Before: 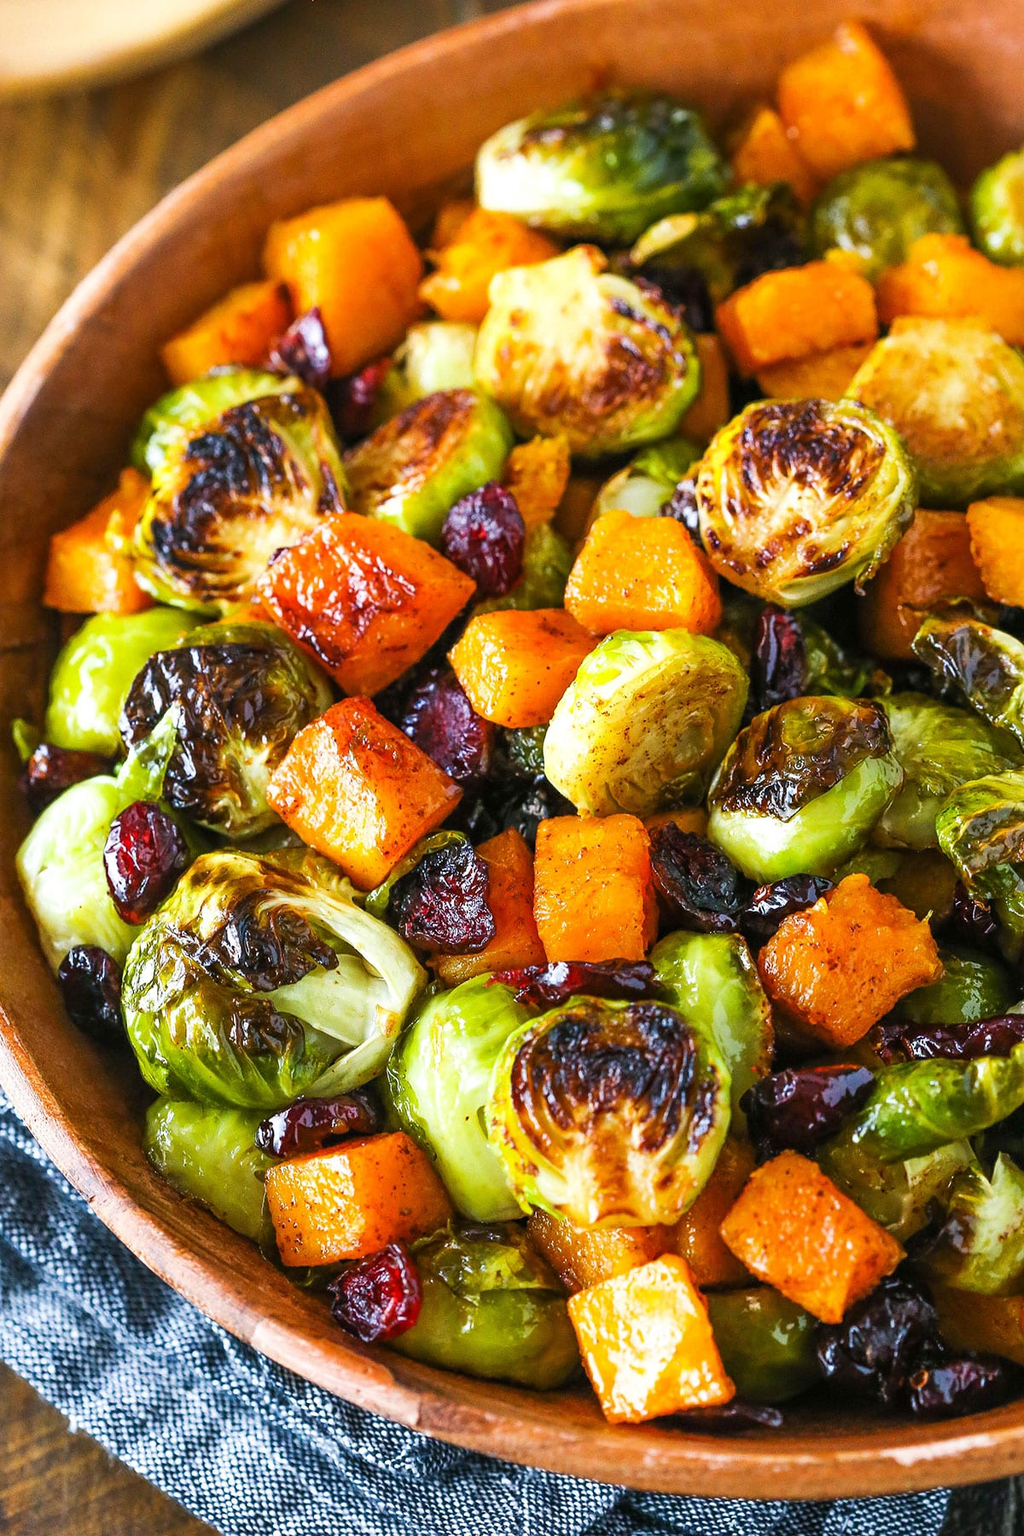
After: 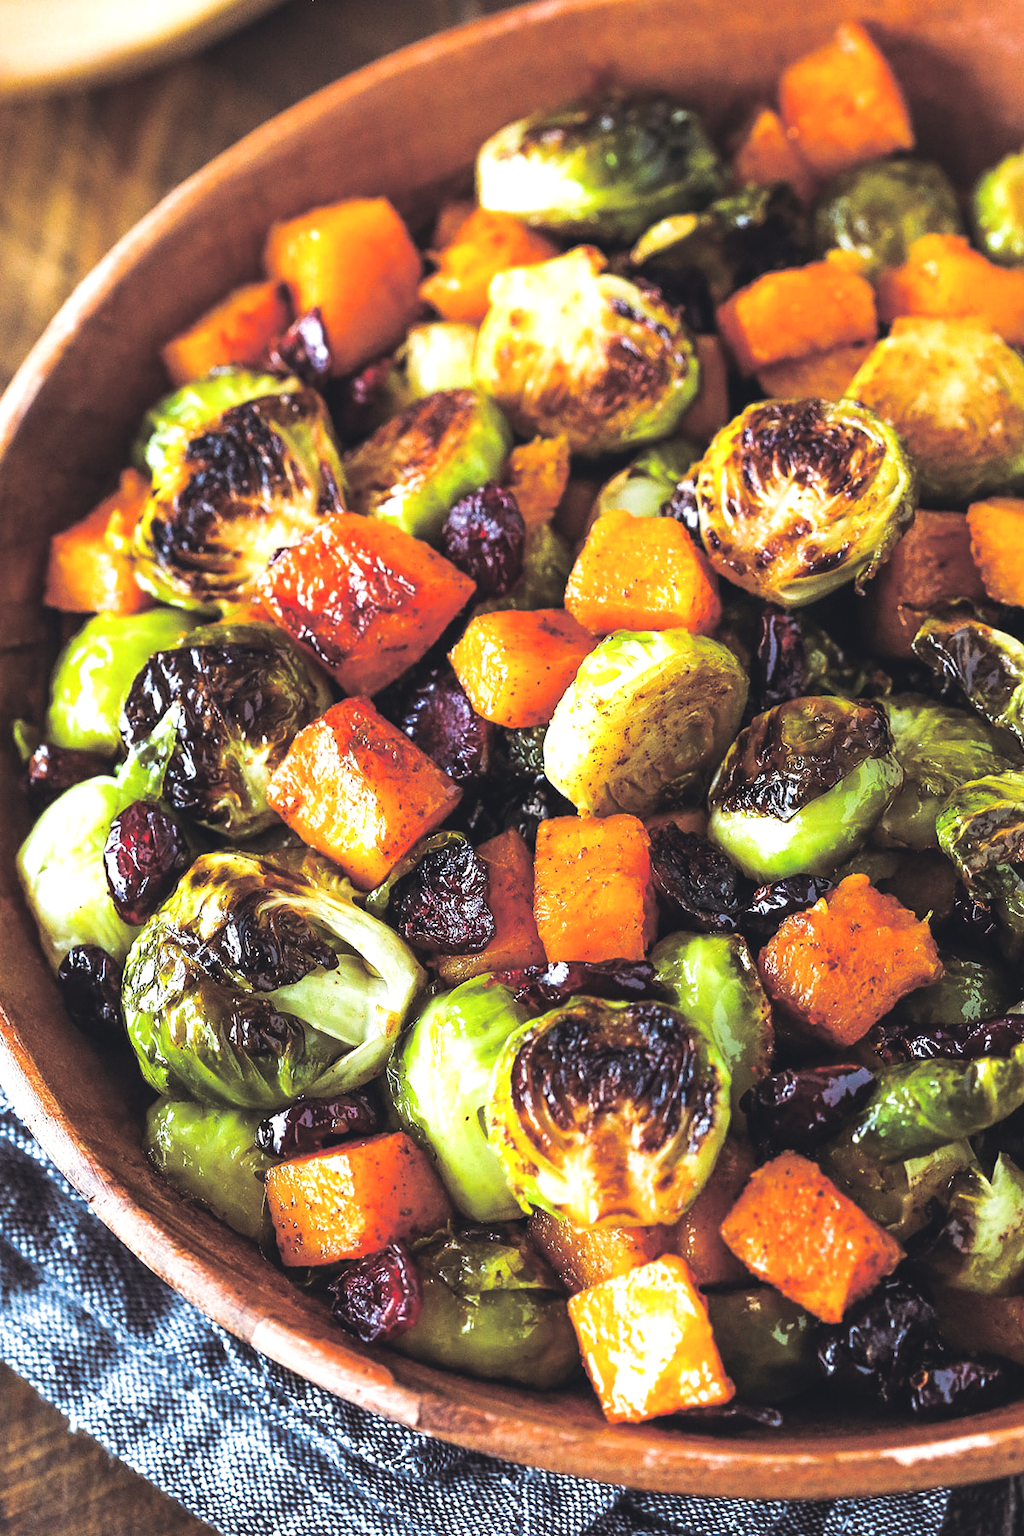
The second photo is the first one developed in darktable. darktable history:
split-toning: shadows › saturation 0.24, highlights › hue 54°, highlights › saturation 0.24
color balance: lift [1.016, 0.983, 1, 1.017], gamma [0.958, 1, 1, 1], gain [0.981, 1.007, 0.993, 1.002], input saturation 118.26%, contrast 13.43%, contrast fulcrum 21.62%, output saturation 82.76%
